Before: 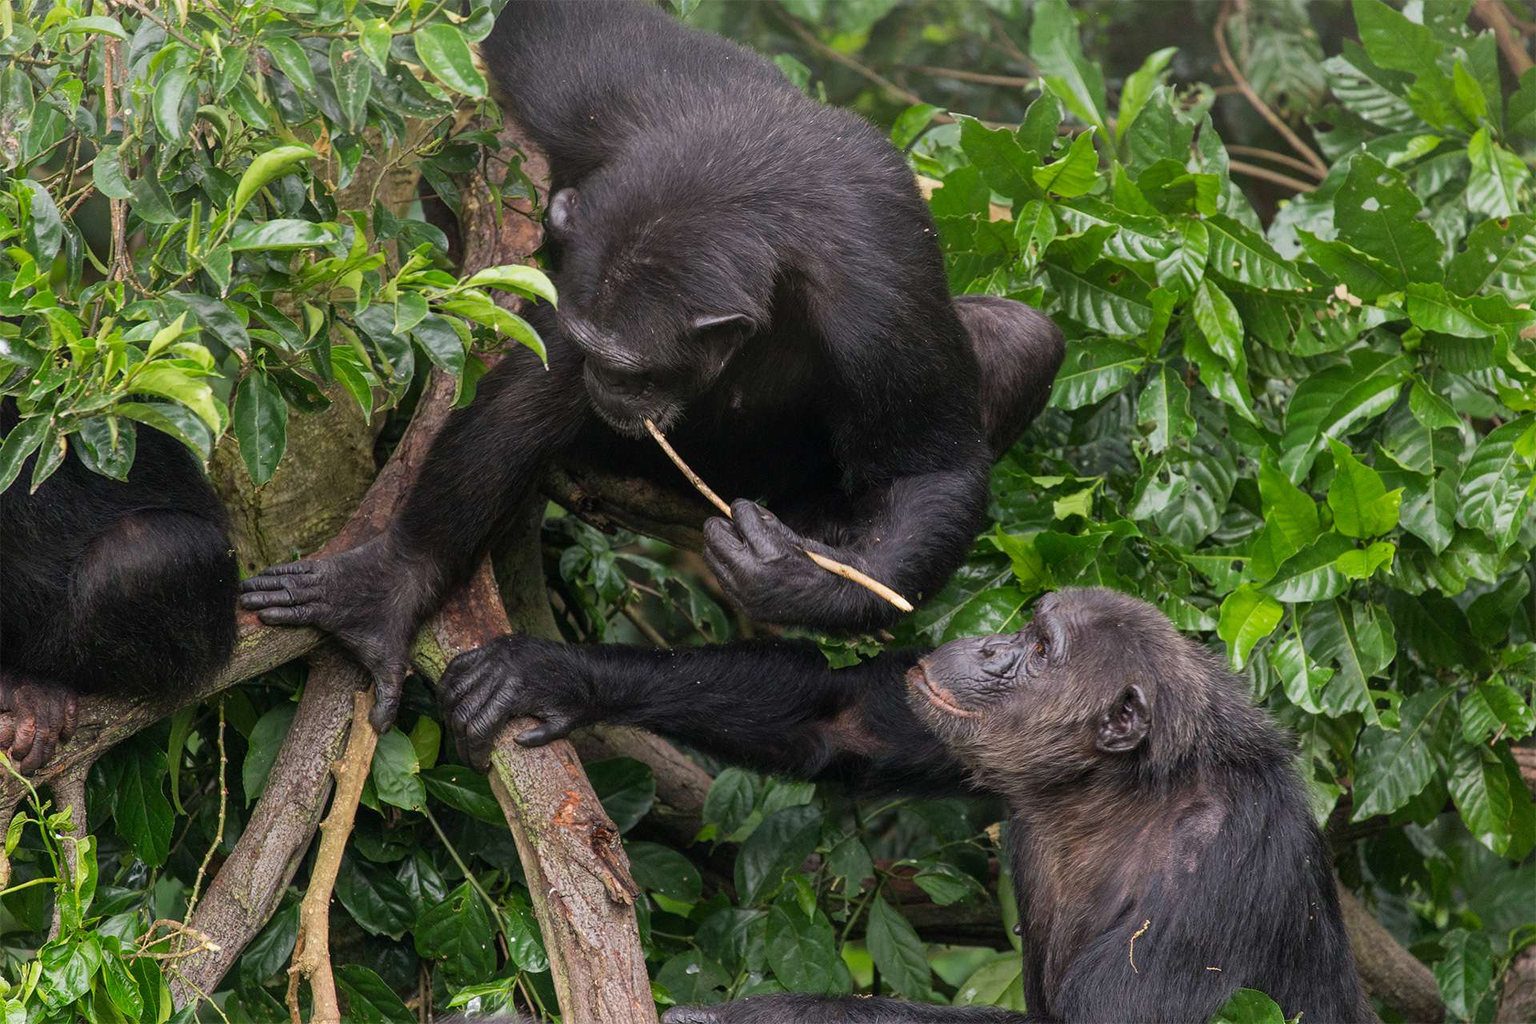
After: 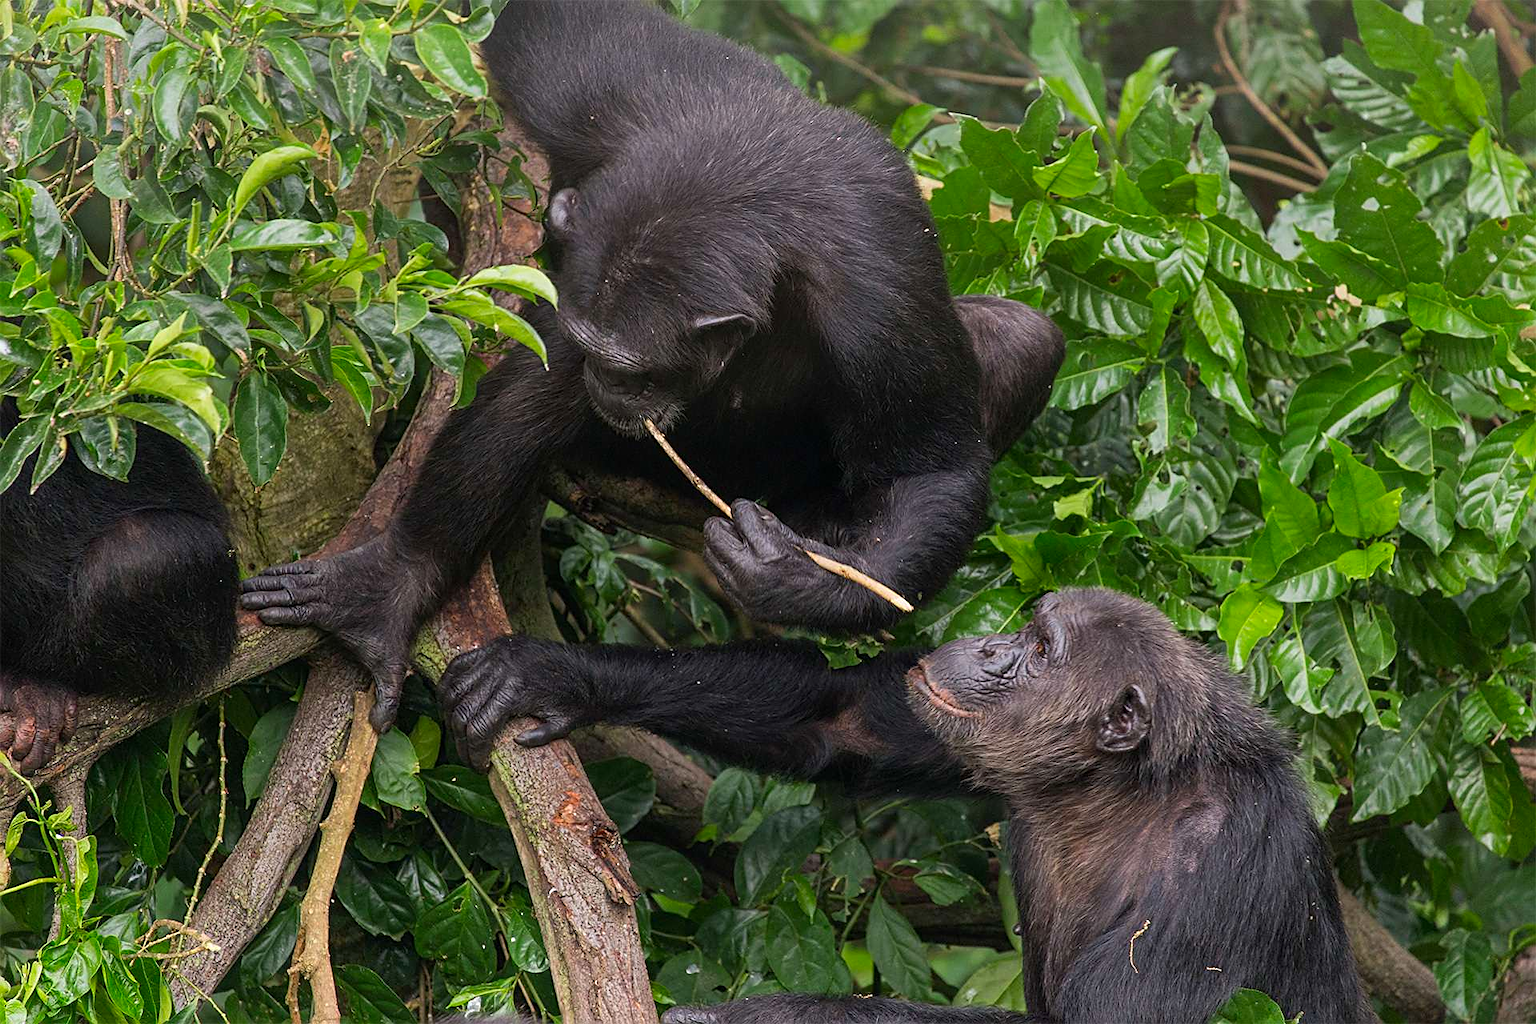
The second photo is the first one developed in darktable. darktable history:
sharpen: on, module defaults
contrast brightness saturation: saturation 0.13
